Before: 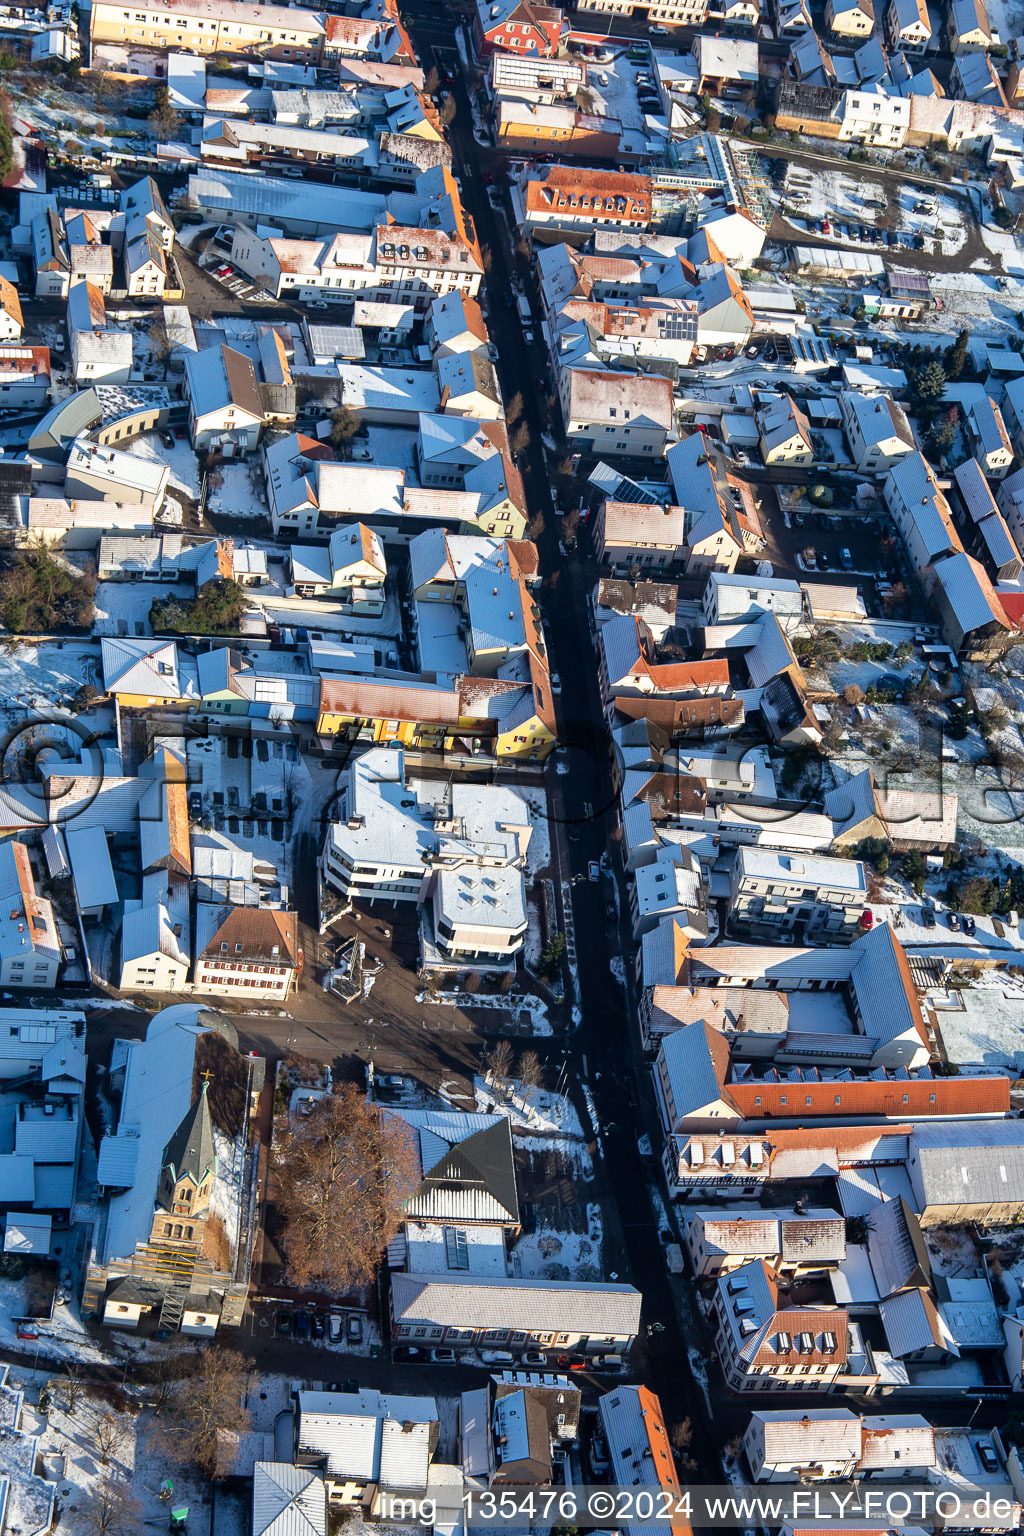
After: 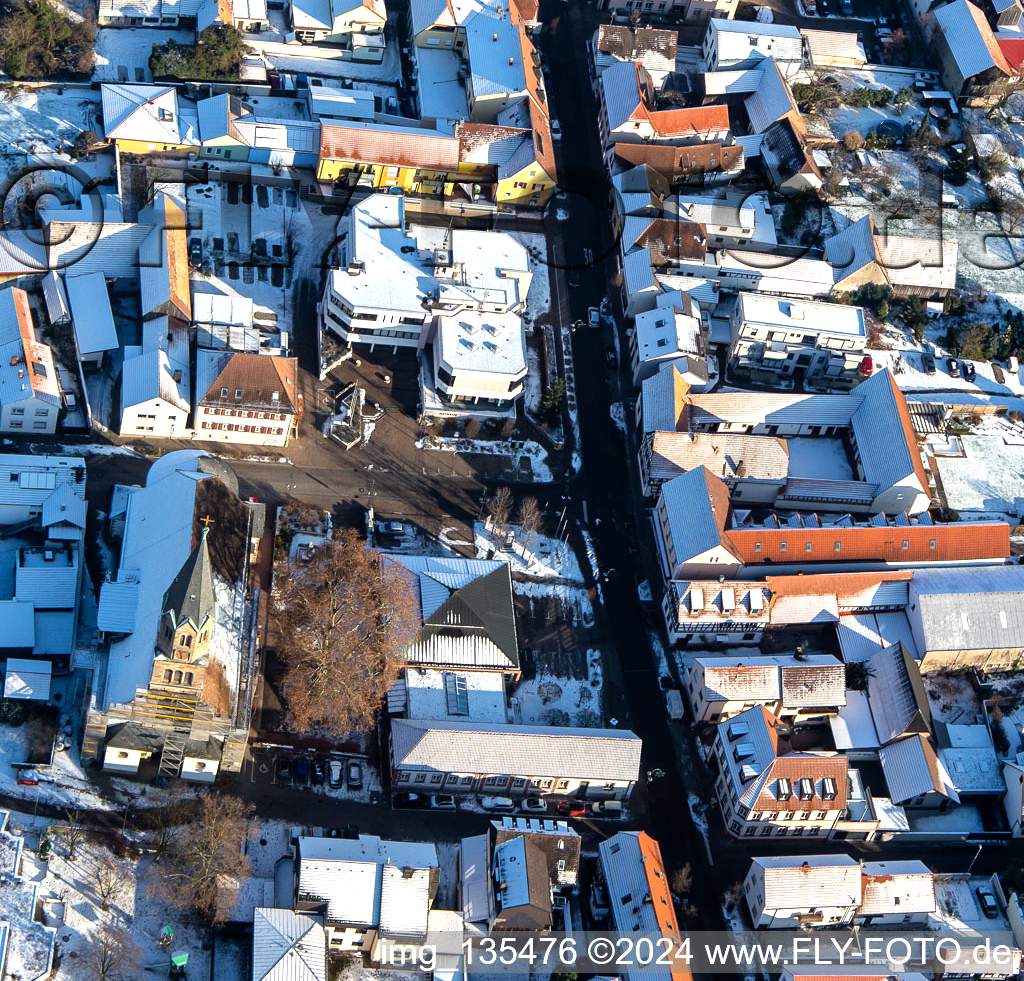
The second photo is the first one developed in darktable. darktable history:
crop and rotate: top 36.086%
tone equalizer: -8 EV -0.385 EV, -7 EV -0.421 EV, -6 EV -0.372 EV, -5 EV -0.187 EV, -3 EV 0.232 EV, -2 EV 0.331 EV, -1 EV 0.377 EV, +0 EV 0.429 EV
